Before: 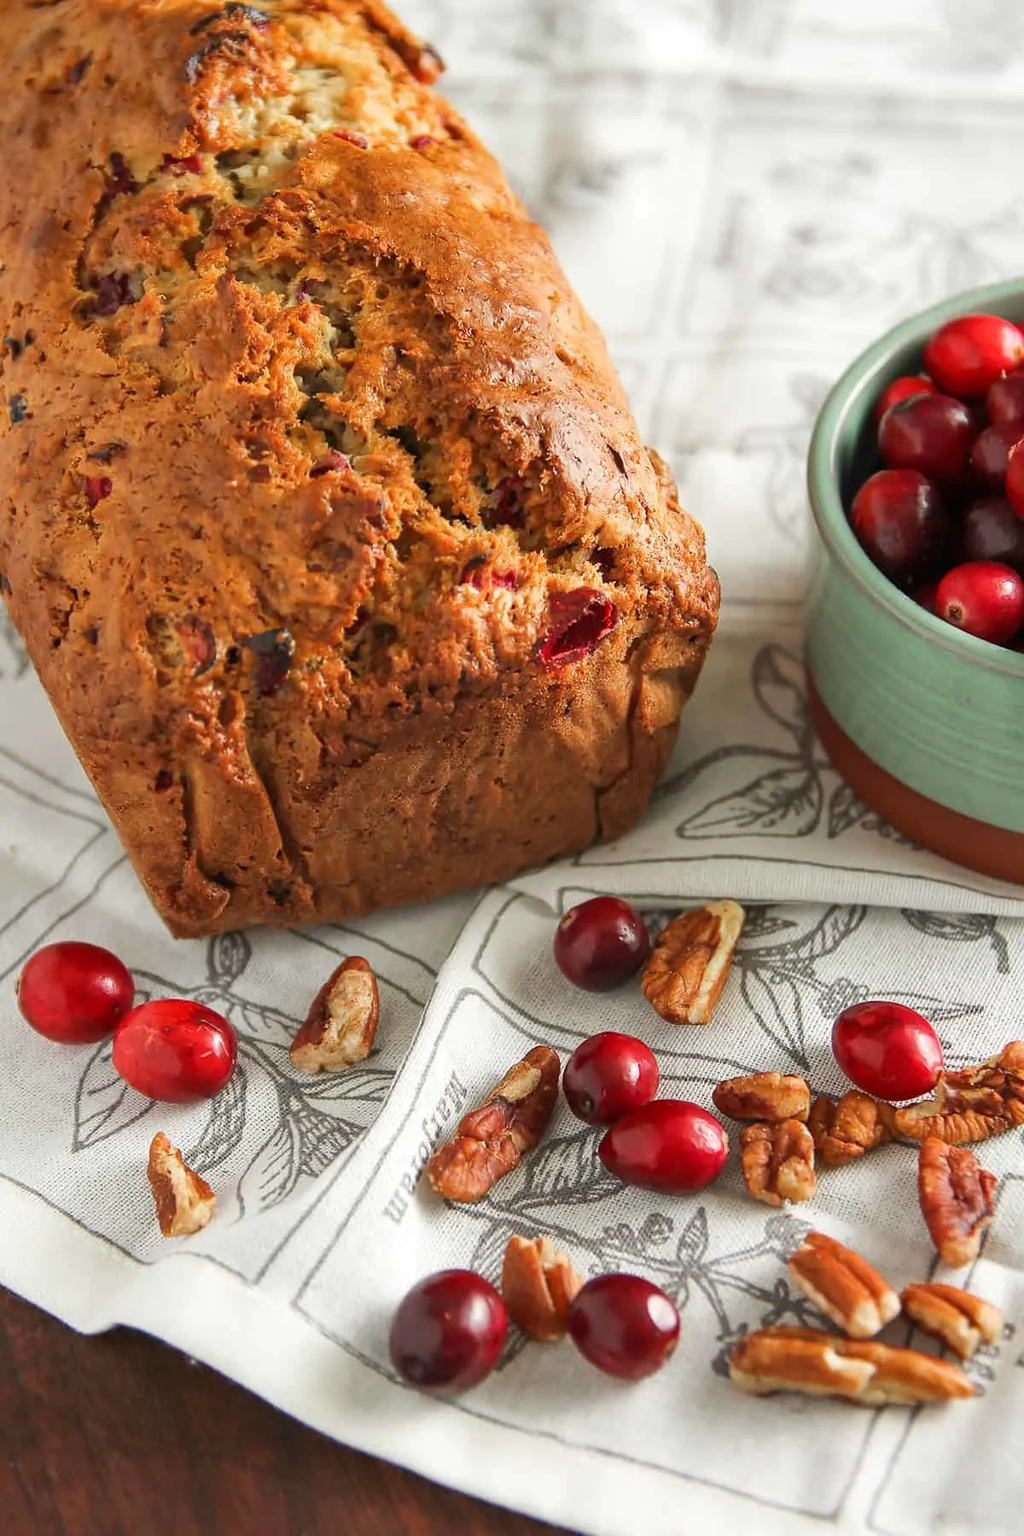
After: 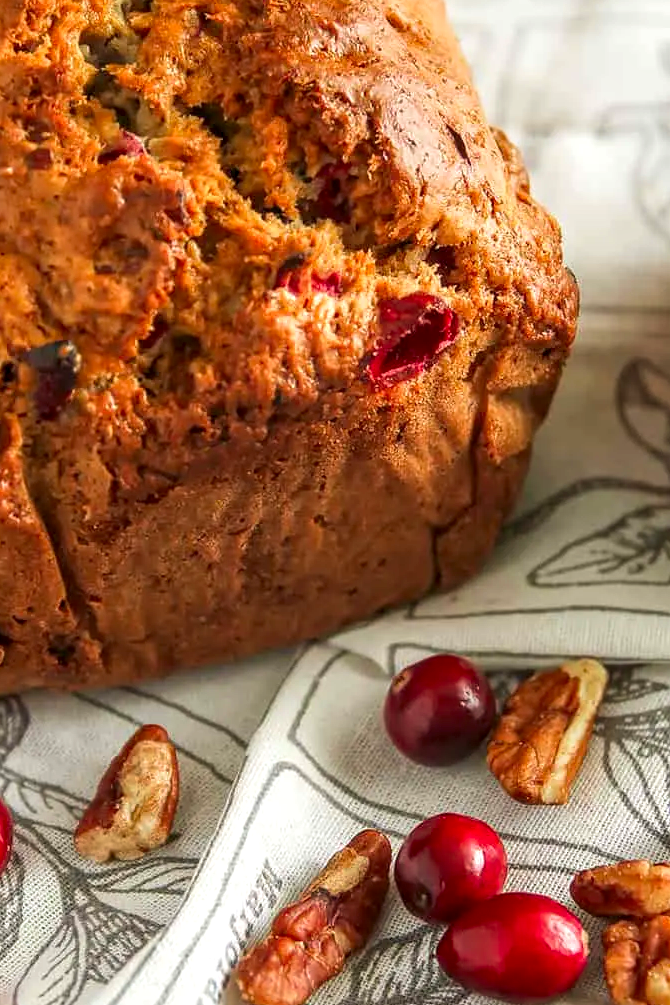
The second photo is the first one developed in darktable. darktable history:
crop and rotate: left 22.13%, top 22.054%, right 22.026%, bottom 22.102%
contrast brightness saturation: saturation 0.18
velvia: on, module defaults
local contrast: detail 130%
